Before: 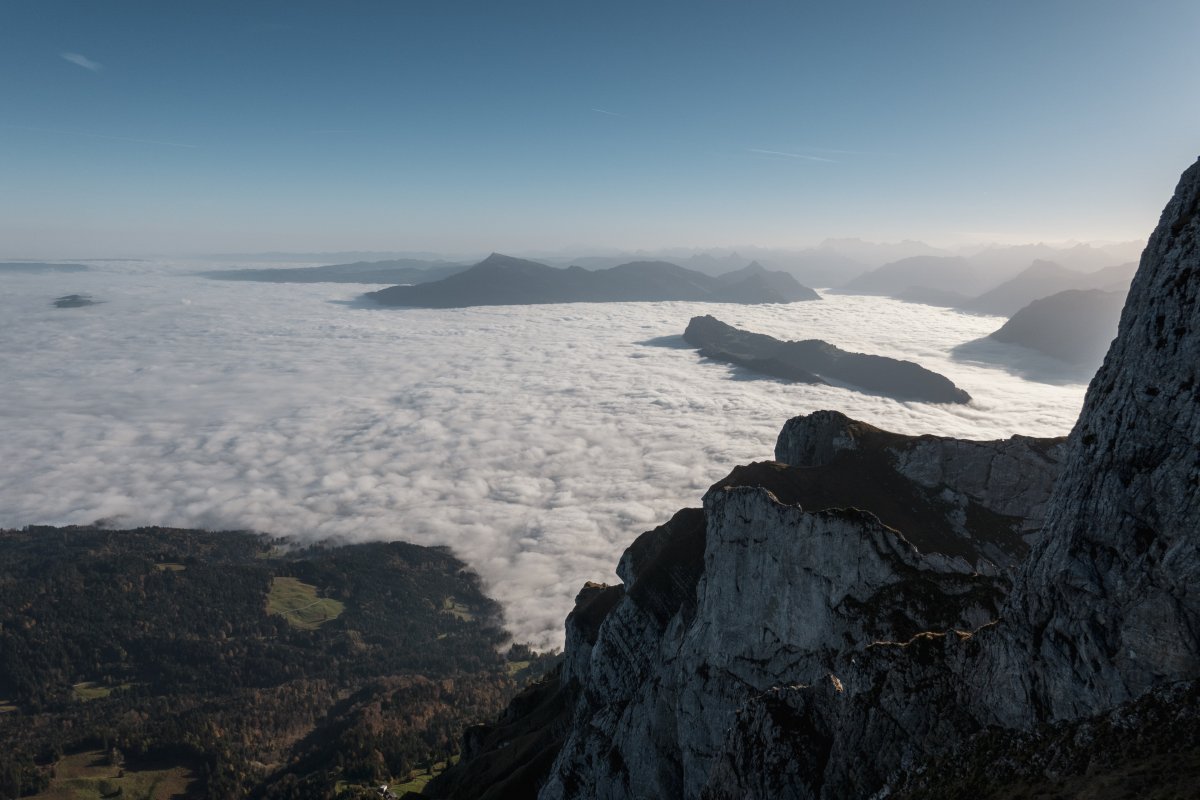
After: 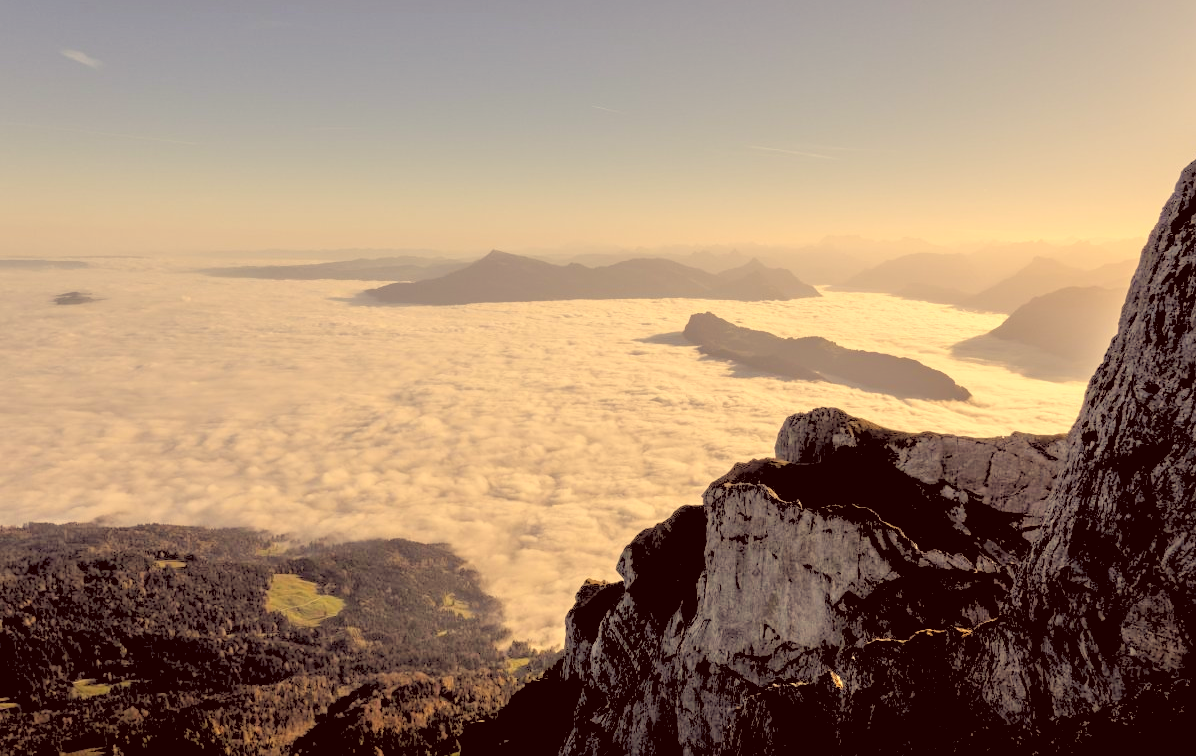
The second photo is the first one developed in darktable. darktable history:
rgb levels: levels [[0.027, 0.429, 0.996], [0, 0.5, 1], [0, 0.5, 1]]
color correction: highlights a* 10.12, highlights b* 39.04, shadows a* 14.62, shadows b* 3.37
tone equalizer: -7 EV 0.15 EV, -6 EV 0.6 EV, -5 EV 1.15 EV, -4 EV 1.33 EV, -3 EV 1.15 EV, -2 EV 0.6 EV, -1 EV 0.15 EV, mask exposure compensation -0.5 EV
crop: top 0.448%, right 0.264%, bottom 5.045%
